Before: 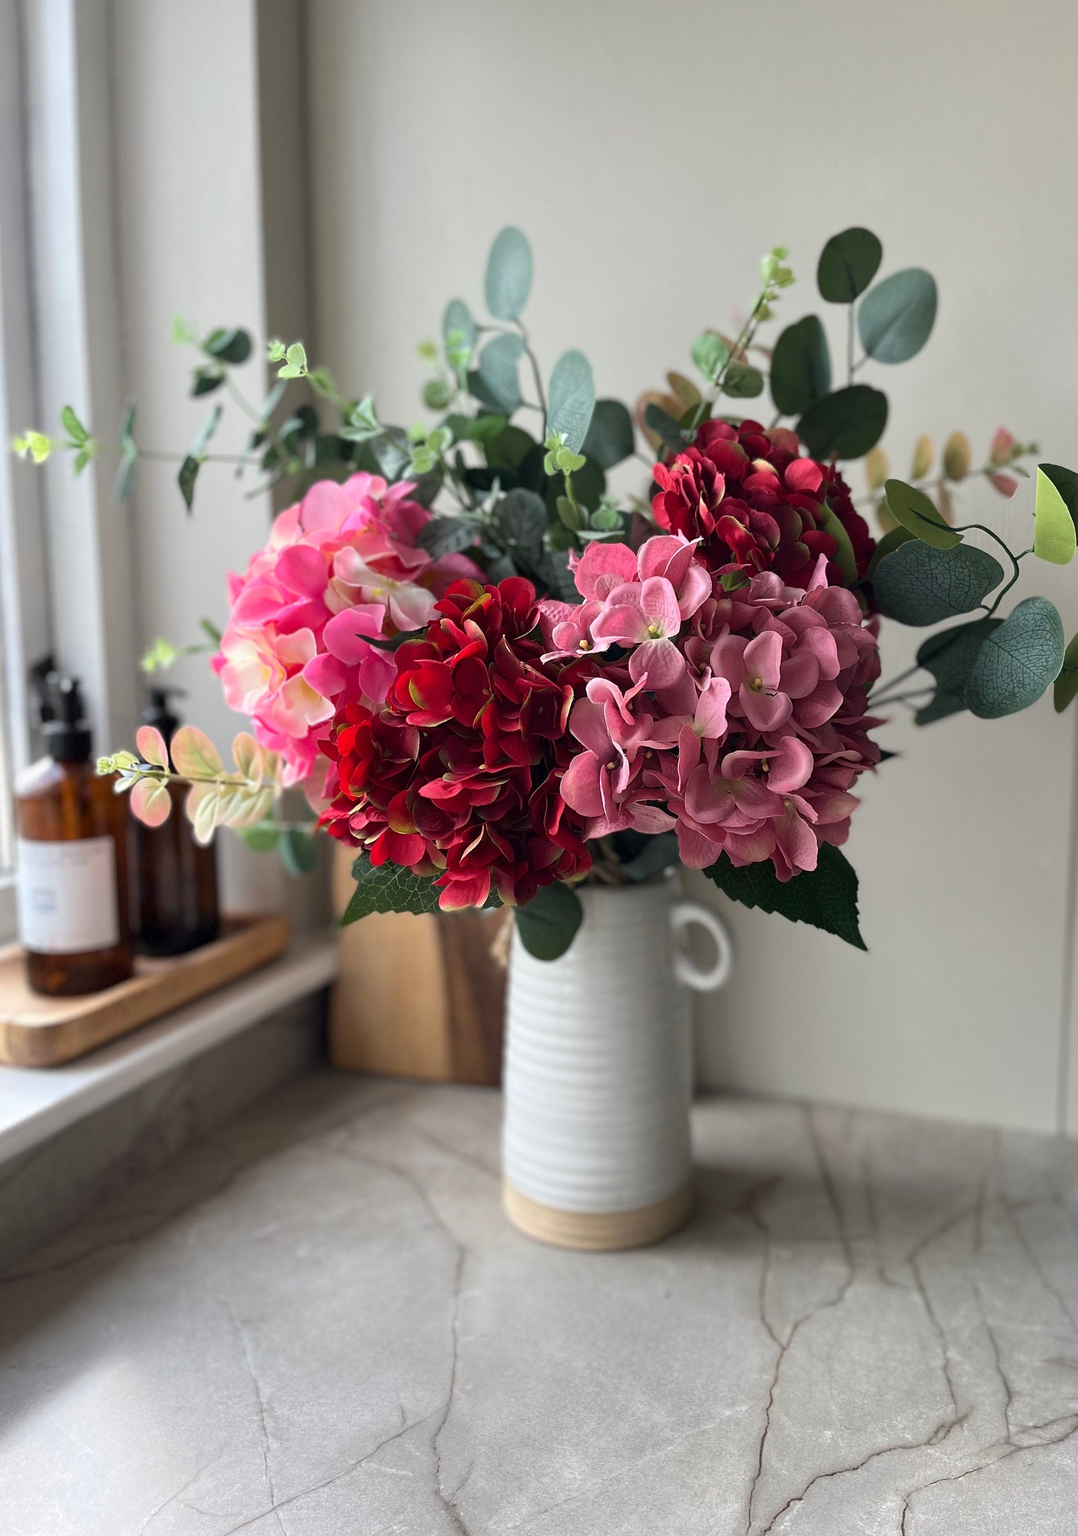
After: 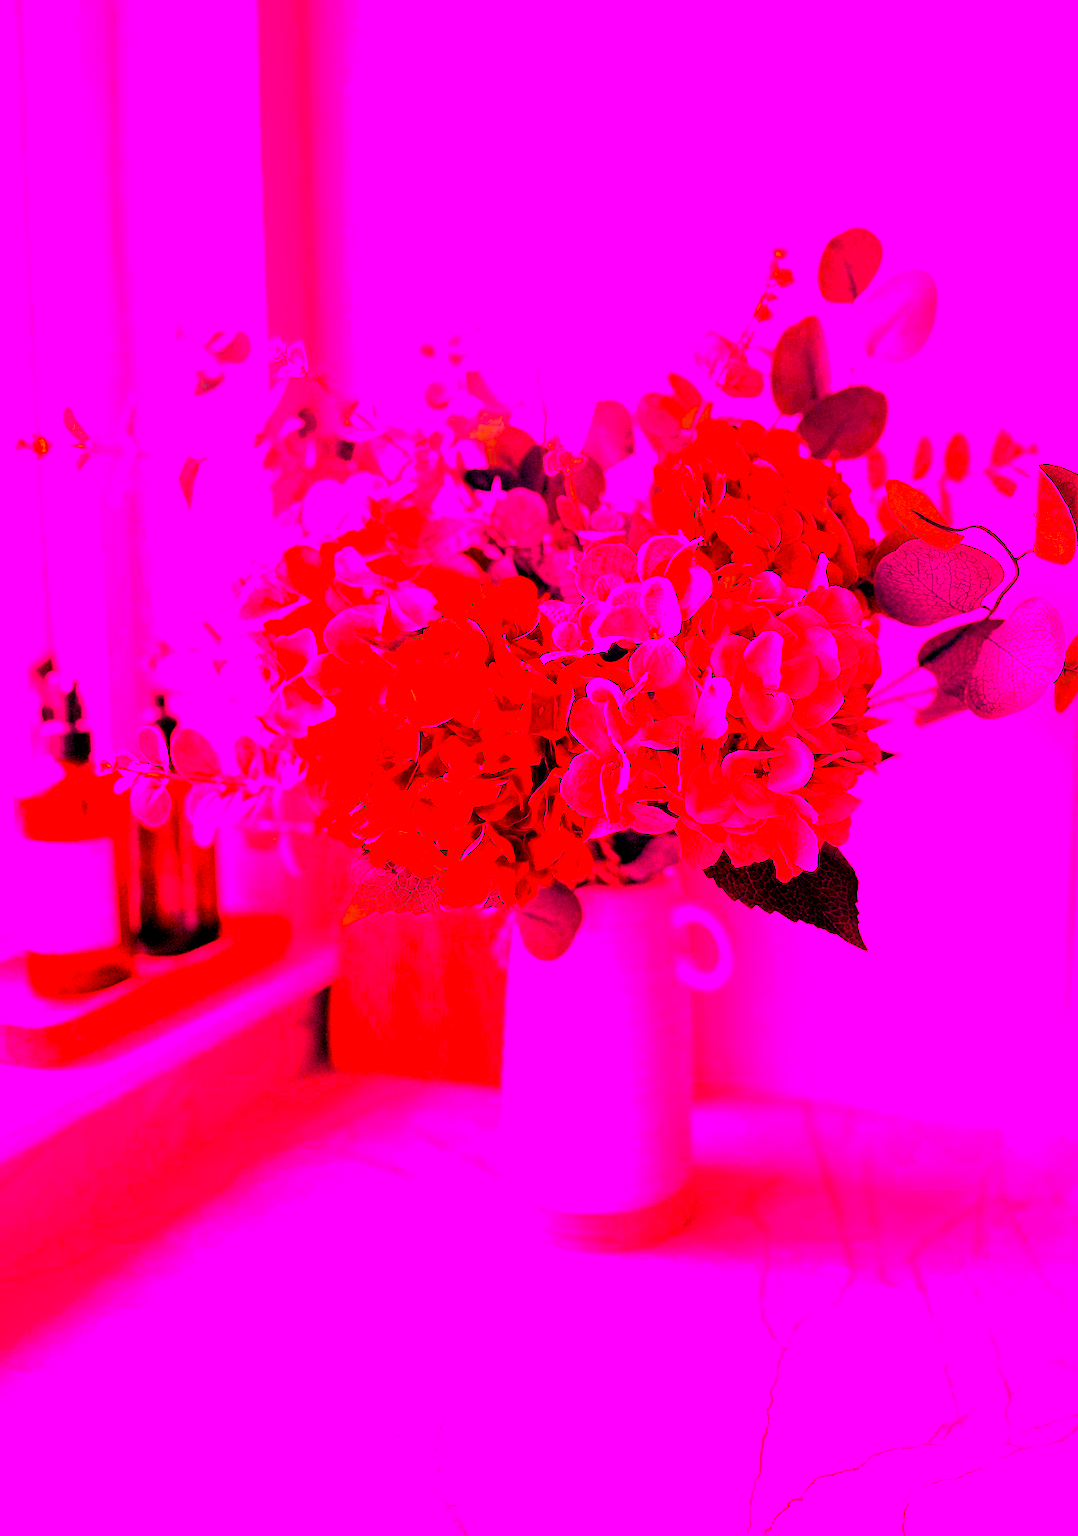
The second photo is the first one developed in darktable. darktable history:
color balance rgb: perceptual saturation grading › global saturation 30%, global vibrance 20%
white balance: red 4.26, blue 1.802
exposure: black level correction 0.012, exposure 0.7 EV, compensate exposure bias true, compensate highlight preservation false
haze removal: strength 0.1, compatibility mode true, adaptive false
